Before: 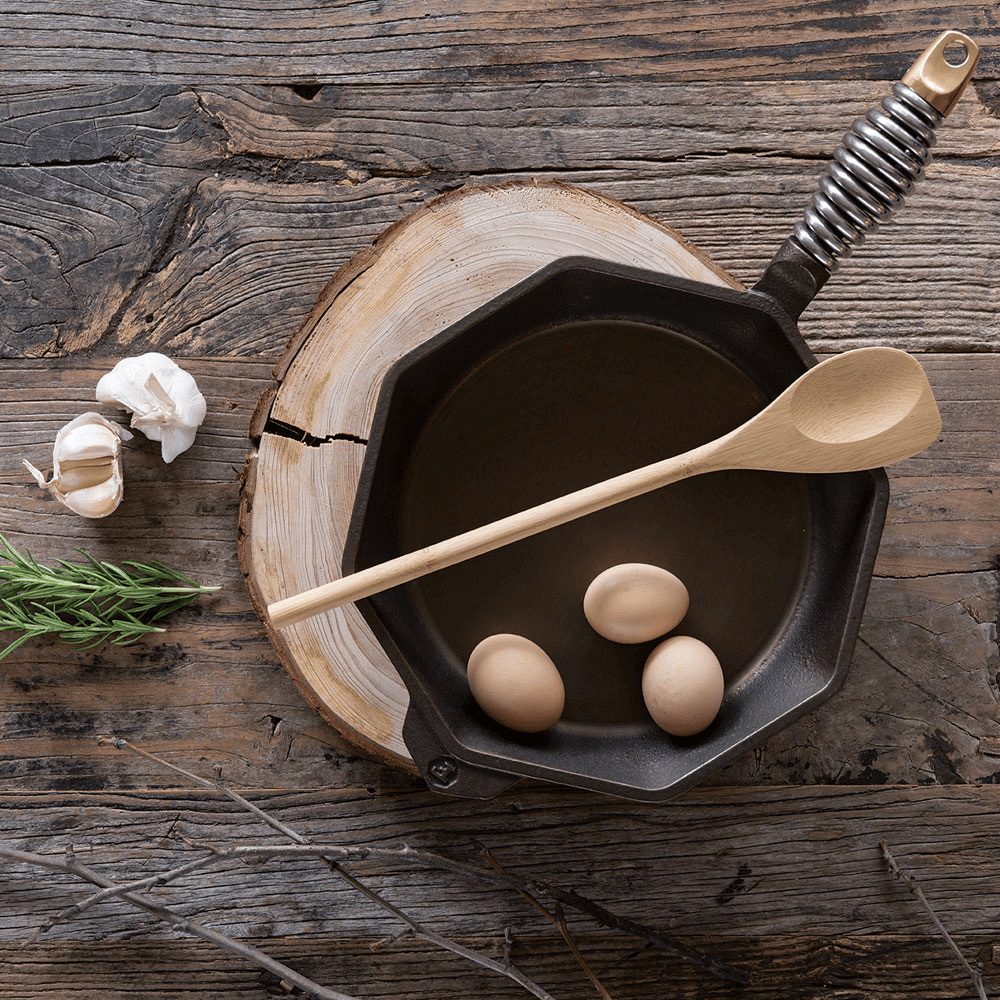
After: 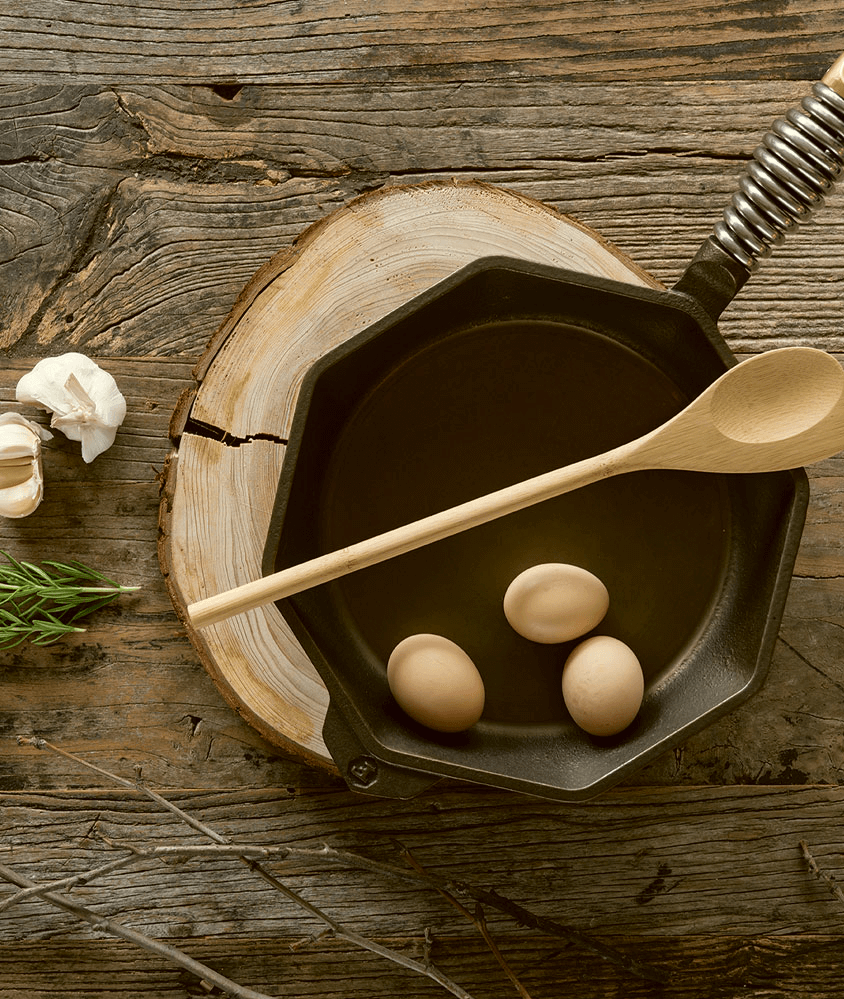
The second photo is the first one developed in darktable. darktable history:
color correction: highlights a* -1.58, highlights b* 10.14, shadows a* 0.496, shadows b* 18.75
crop: left 8.031%, right 7.52%
